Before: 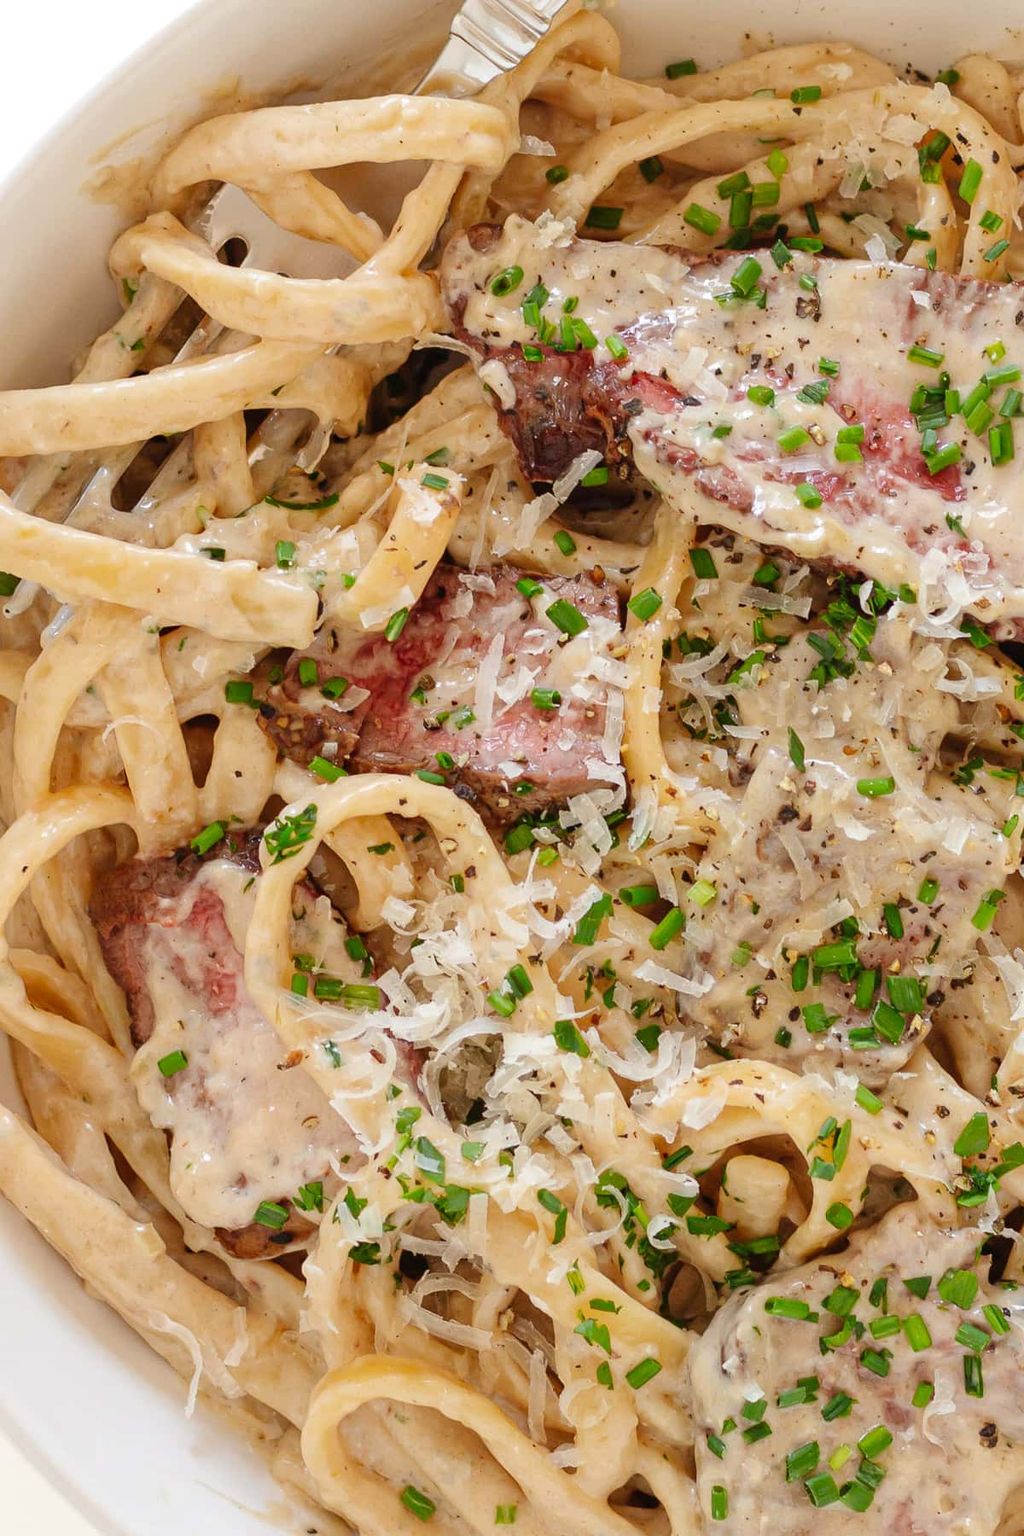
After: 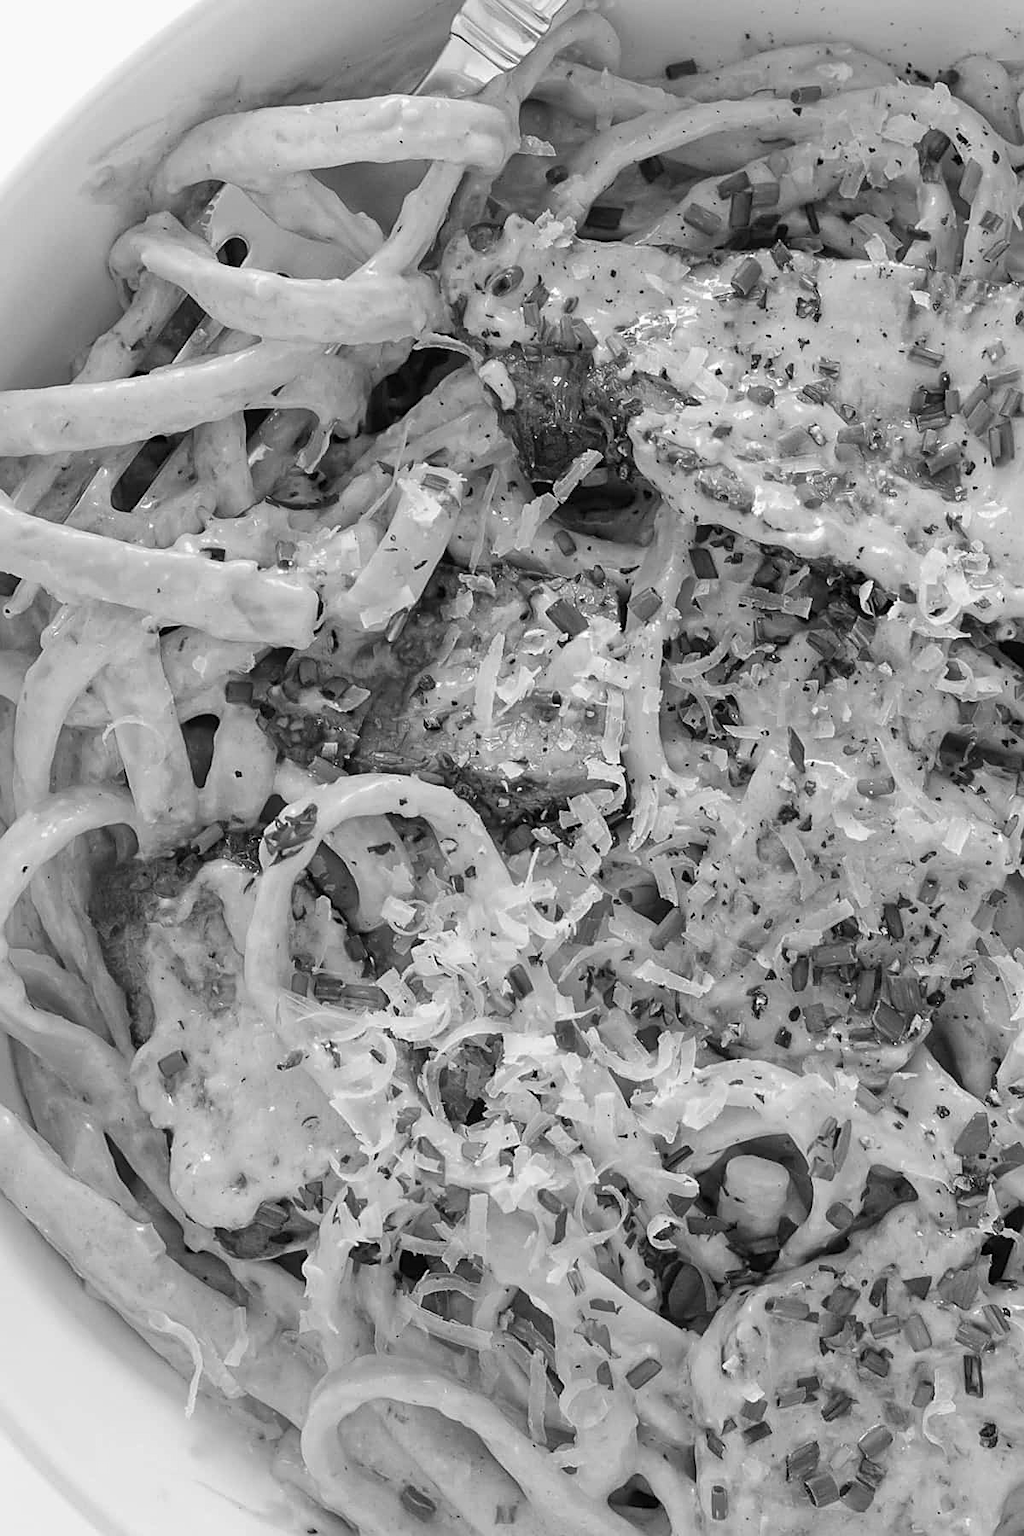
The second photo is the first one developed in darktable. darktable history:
sharpen: on, module defaults
color calibration: output gray [0.267, 0.423, 0.261, 0], illuminant same as pipeline (D50), adaptation none (bypass)
